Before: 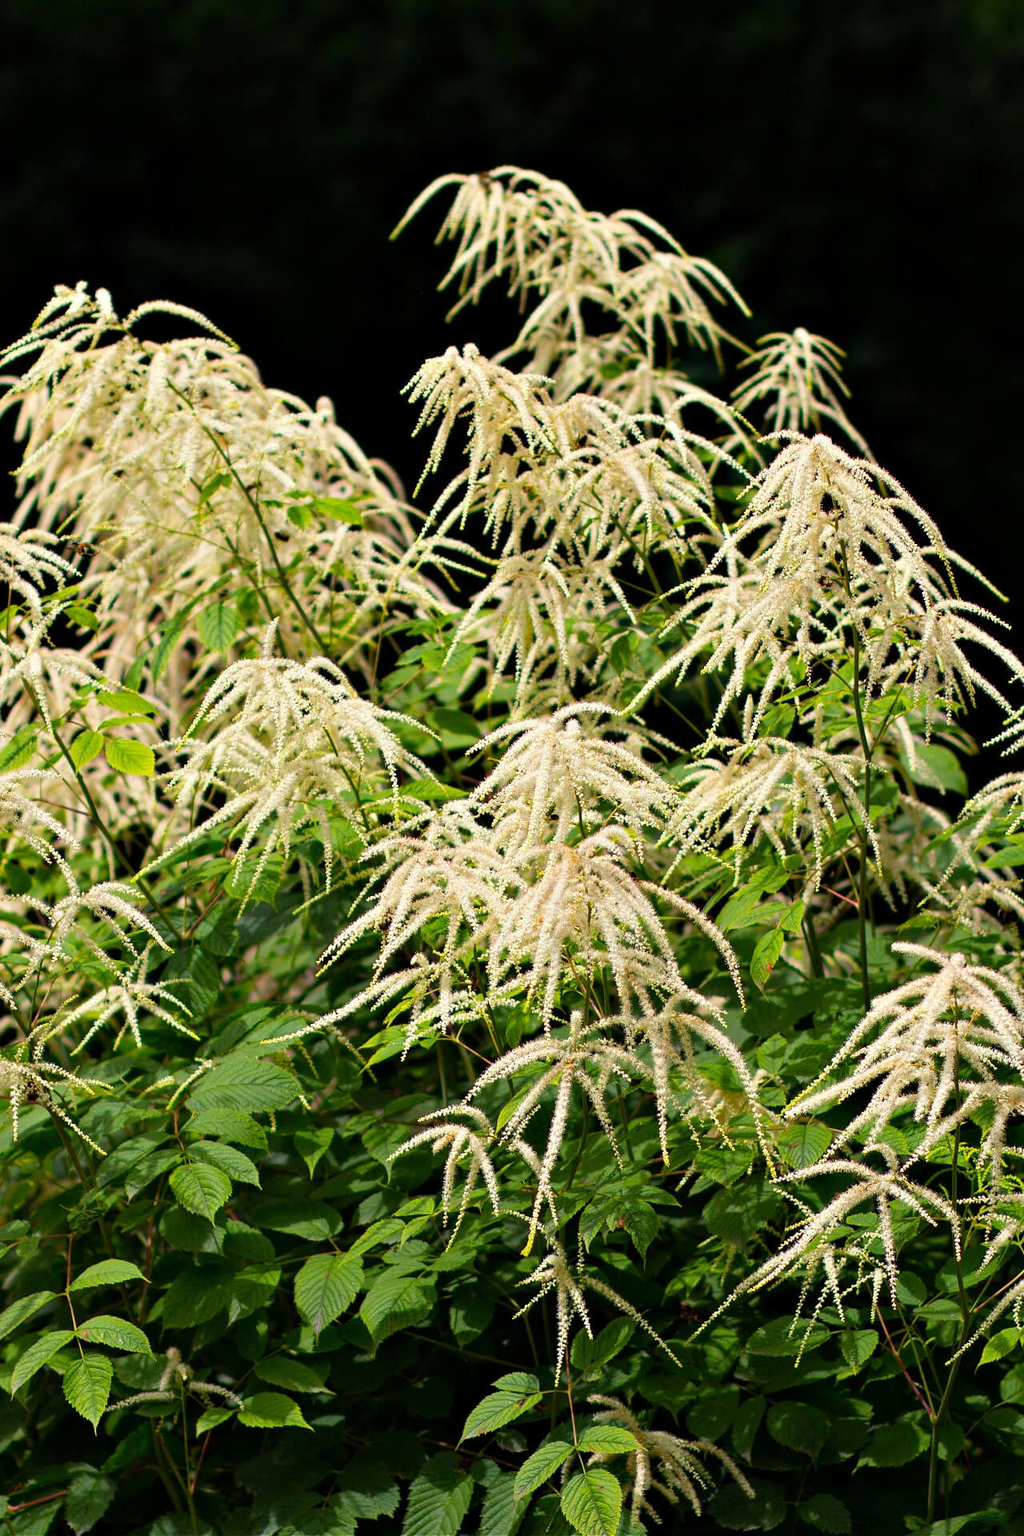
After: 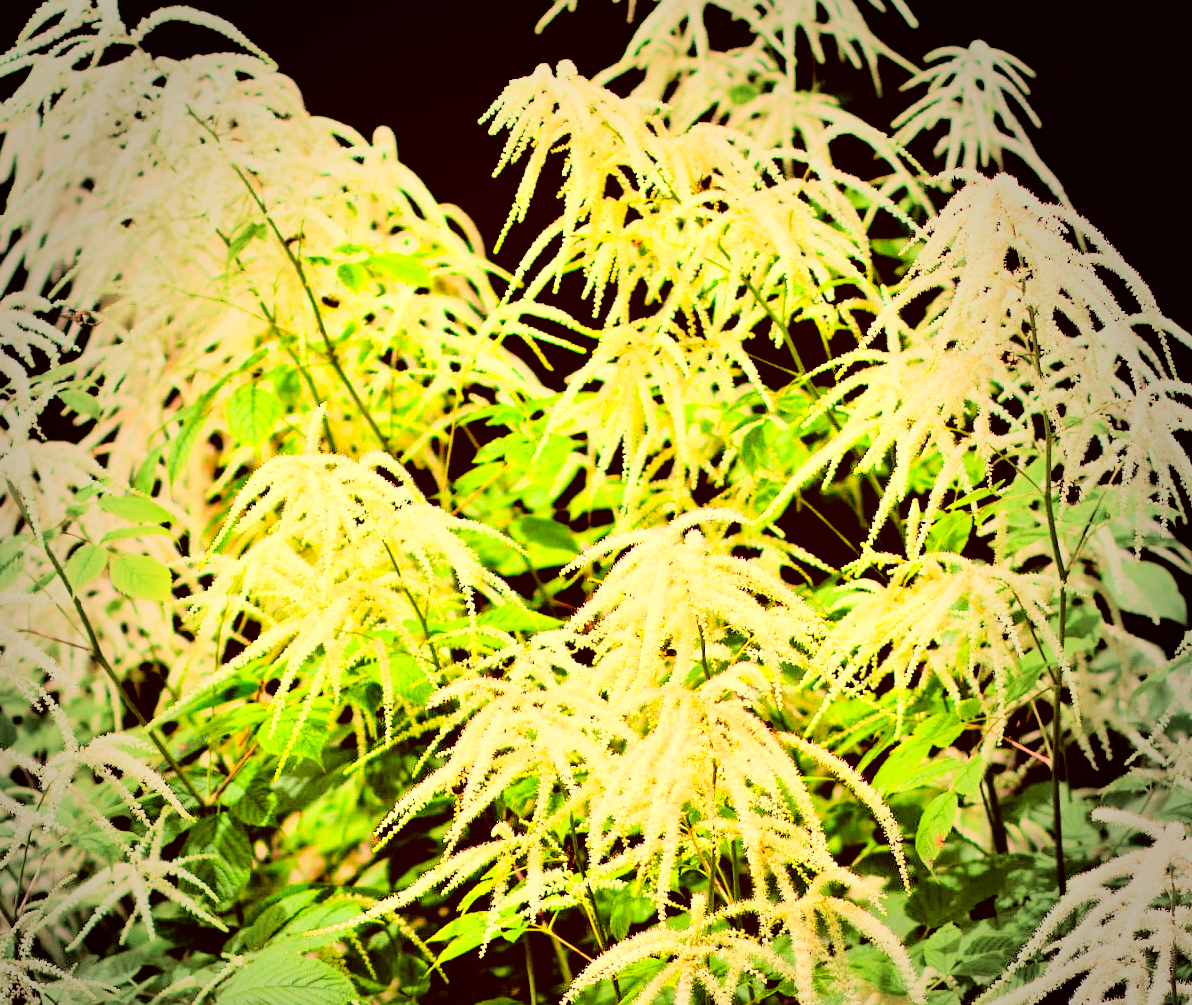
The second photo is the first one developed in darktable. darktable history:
crop: left 1.744%, top 19.225%, right 5.069%, bottom 28.357%
color correction: highlights a* 1.12, highlights b* 24.26, shadows a* 15.58, shadows b* 24.26
color balance rgb: perceptual saturation grading › global saturation 20%, perceptual saturation grading › highlights -25%, perceptual saturation grading › shadows 25%
contrast brightness saturation: contrast 0.08, saturation 0.02
tone equalizer: -7 EV 0.15 EV, -6 EV 0.6 EV, -5 EV 1.15 EV, -4 EV 1.33 EV, -3 EV 1.15 EV, -2 EV 0.6 EV, -1 EV 0.15 EV, mask exposure compensation -0.5 EV
vignetting: fall-off start 64.63%, center (-0.034, 0.148), width/height ratio 0.881
rgb curve: curves: ch0 [(0, 0) (0.21, 0.15) (0.24, 0.21) (0.5, 0.75) (0.75, 0.96) (0.89, 0.99) (1, 1)]; ch1 [(0, 0.02) (0.21, 0.13) (0.25, 0.2) (0.5, 0.67) (0.75, 0.9) (0.89, 0.97) (1, 1)]; ch2 [(0, 0.02) (0.21, 0.13) (0.25, 0.2) (0.5, 0.67) (0.75, 0.9) (0.89, 0.97) (1, 1)], compensate middle gray true
graduated density: rotation -180°, offset 24.95
